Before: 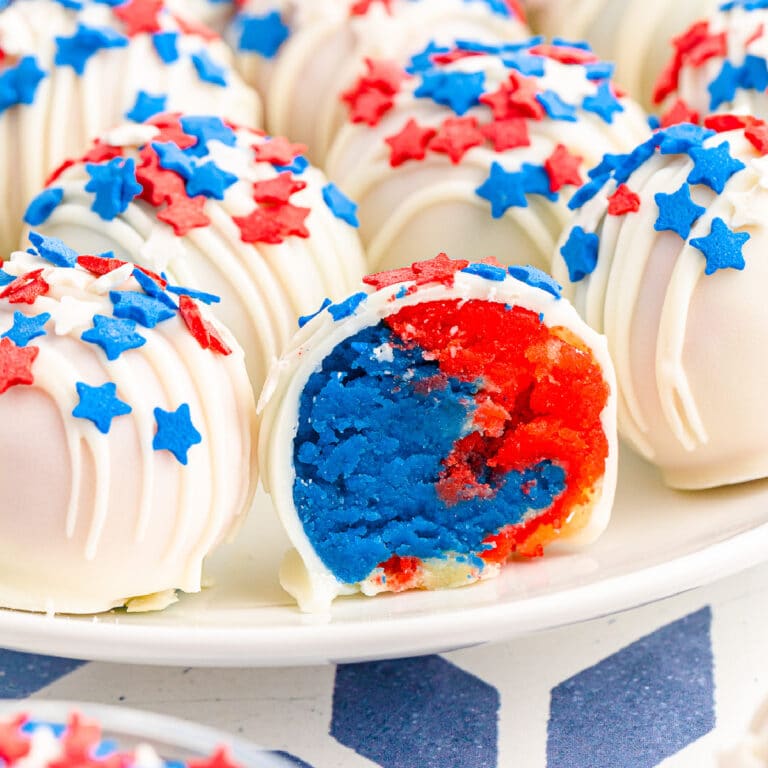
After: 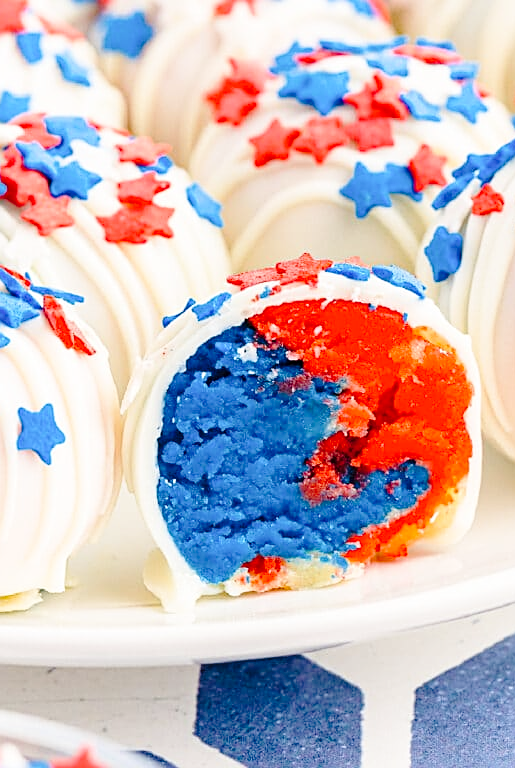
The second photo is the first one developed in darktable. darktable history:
tone curve: curves: ch0 [(0, 0) (0.003, 0.015) (0.011, 0.019) (0.025, 0.027) (0.044, 0.041) (0.069, 0.055) (0.1, 0.079) (0.136, 0.099) (0.177, 0.149) (0.224, 0.216) (0.277, 0.292) (0.335, 0.383) (0.399, 0.474) (0.468, 0.556) (0.543, 0.632) (0.623, 0.711) (0.709, 0.789) (0.801, 0.871) (0.898, 0.944) (1, 1)], preserve colors none
crop and rotate: left 17.728%, right 15.192%
sharpen: on, module defaults
